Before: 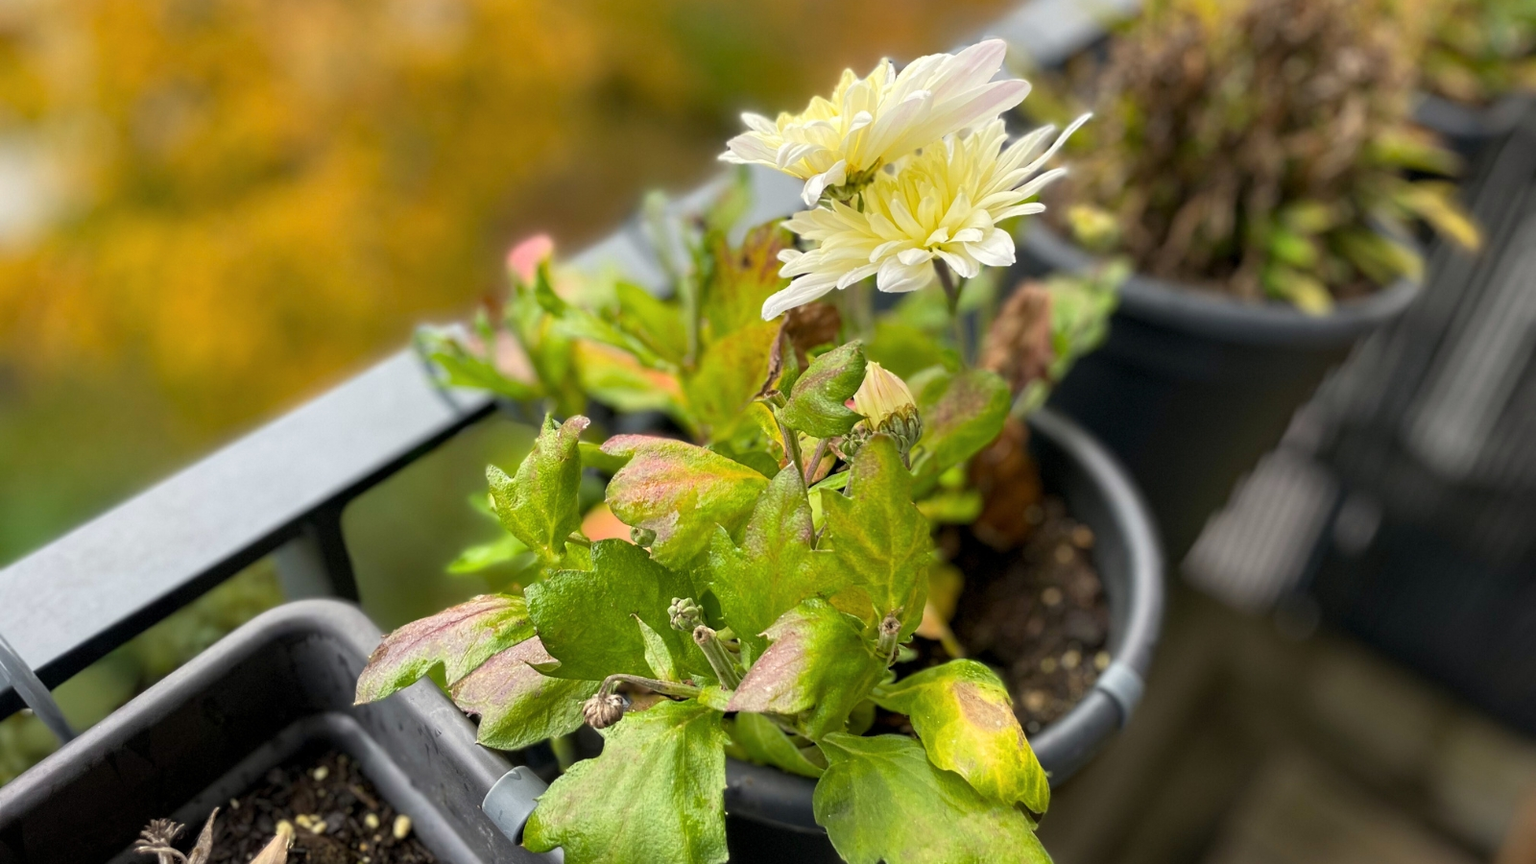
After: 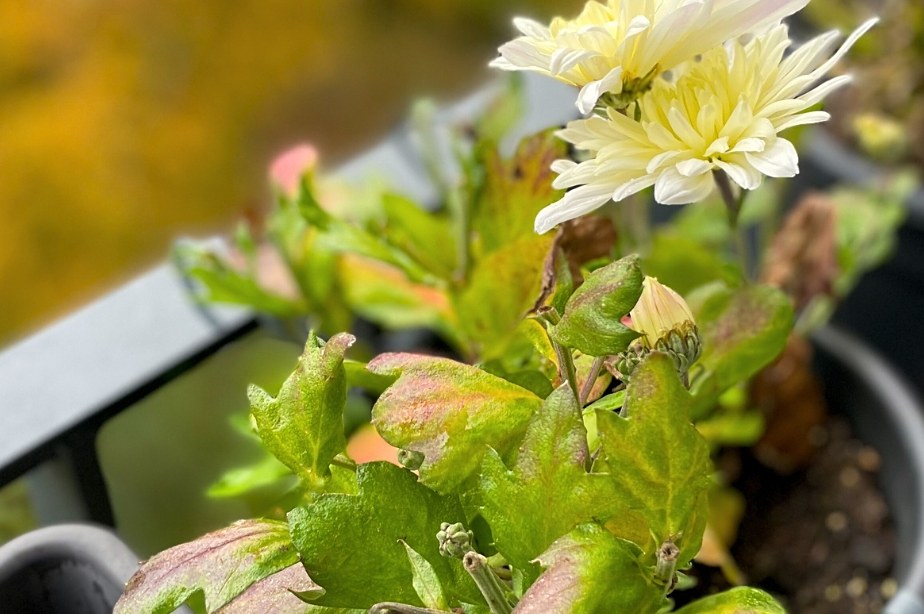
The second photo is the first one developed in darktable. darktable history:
sharpen: amount 0.2
crop: left 16.202%, top 11.208%, right 26.045%, bottom 20.557%
